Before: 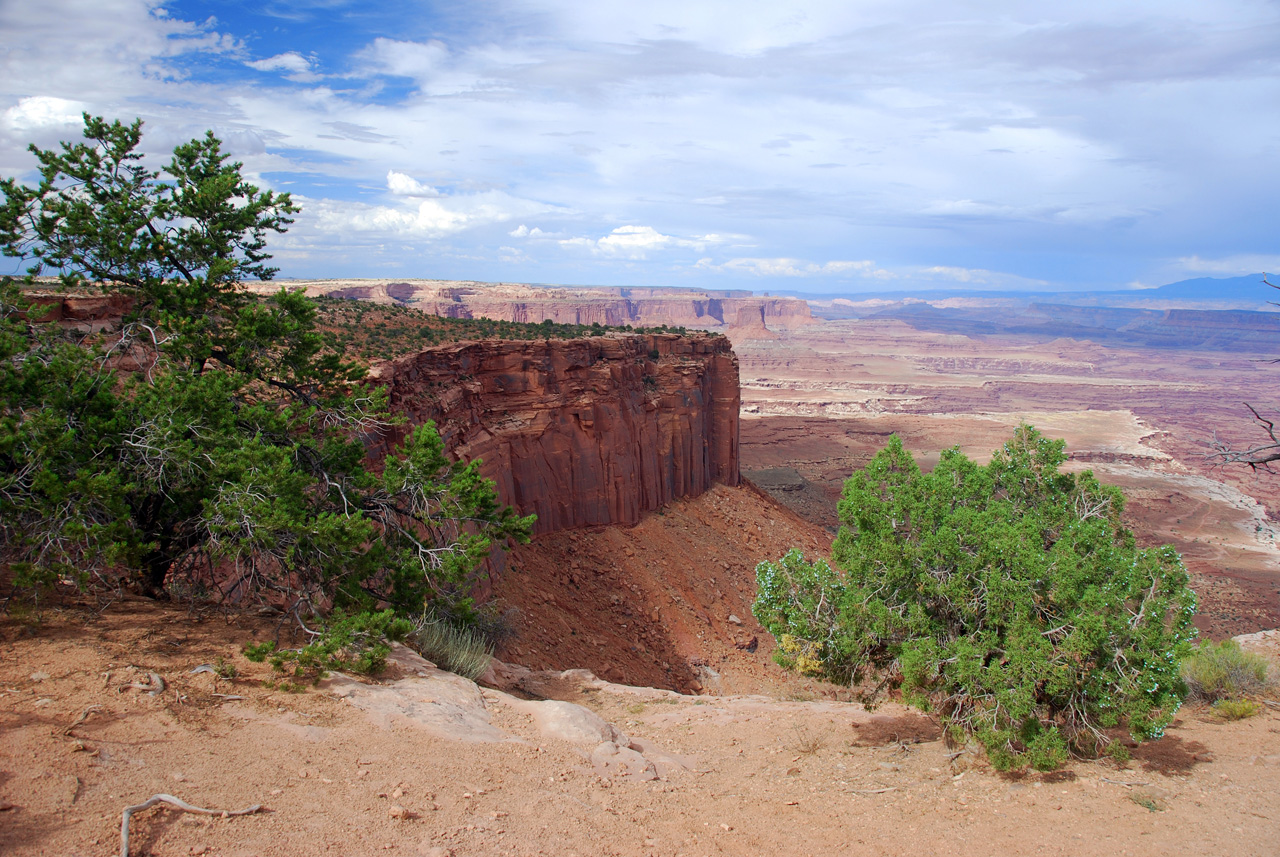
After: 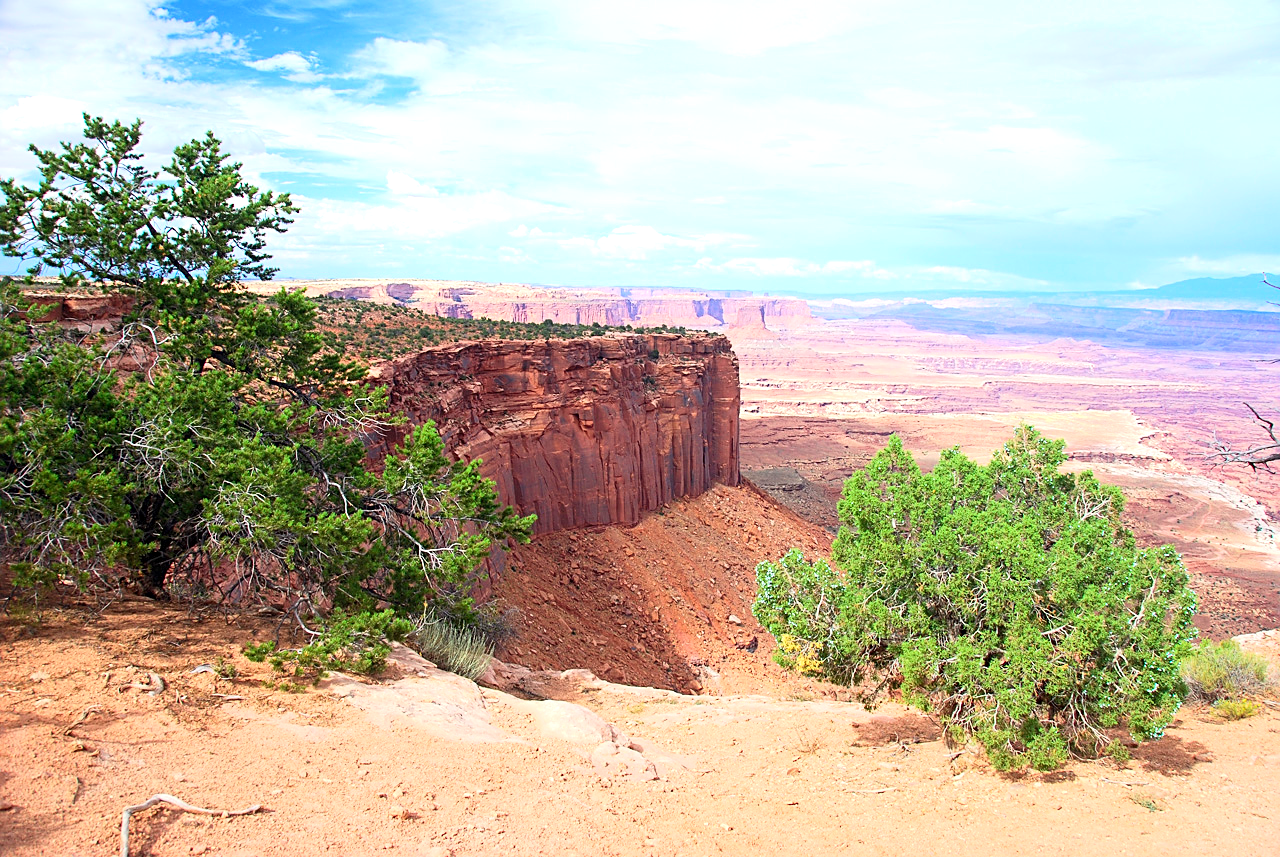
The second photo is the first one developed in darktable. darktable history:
tone equalizer: smoothing diameter 24.94%, edges refinement/feathering 11.16, preserve details guided filter
contrast brightness saturation: contrast 0.197, brightness 0.161, saturation 0.217
exposure: exposure 0.731 EV, compensate highlight preservation false
sharpen: amount 0.492
